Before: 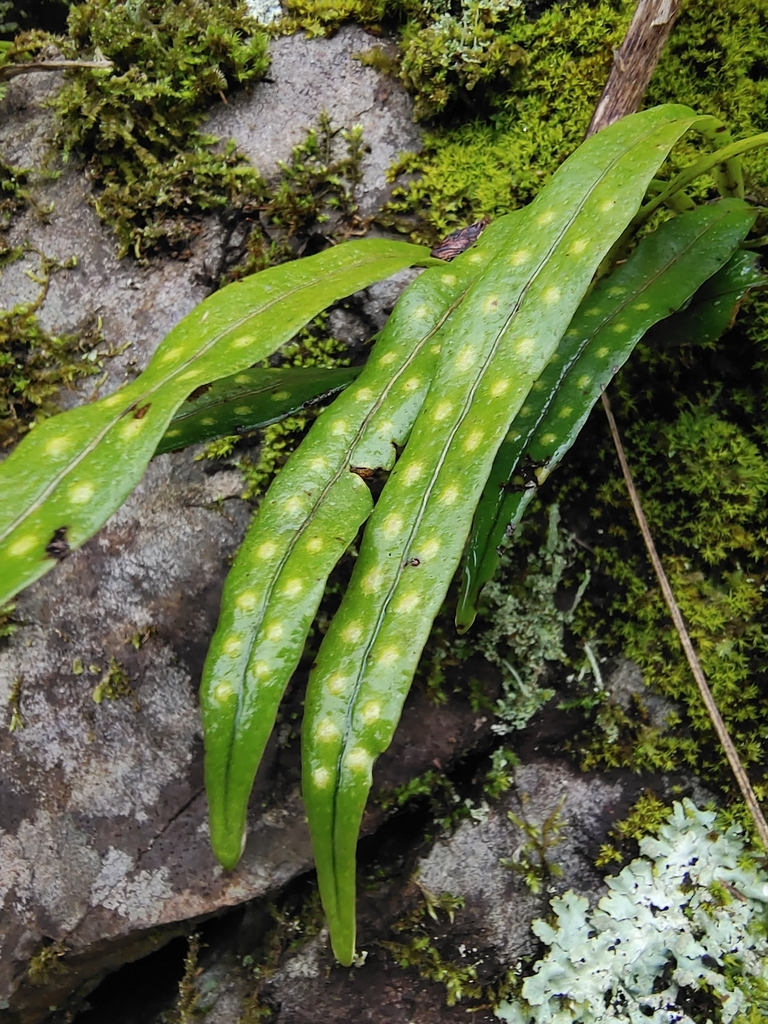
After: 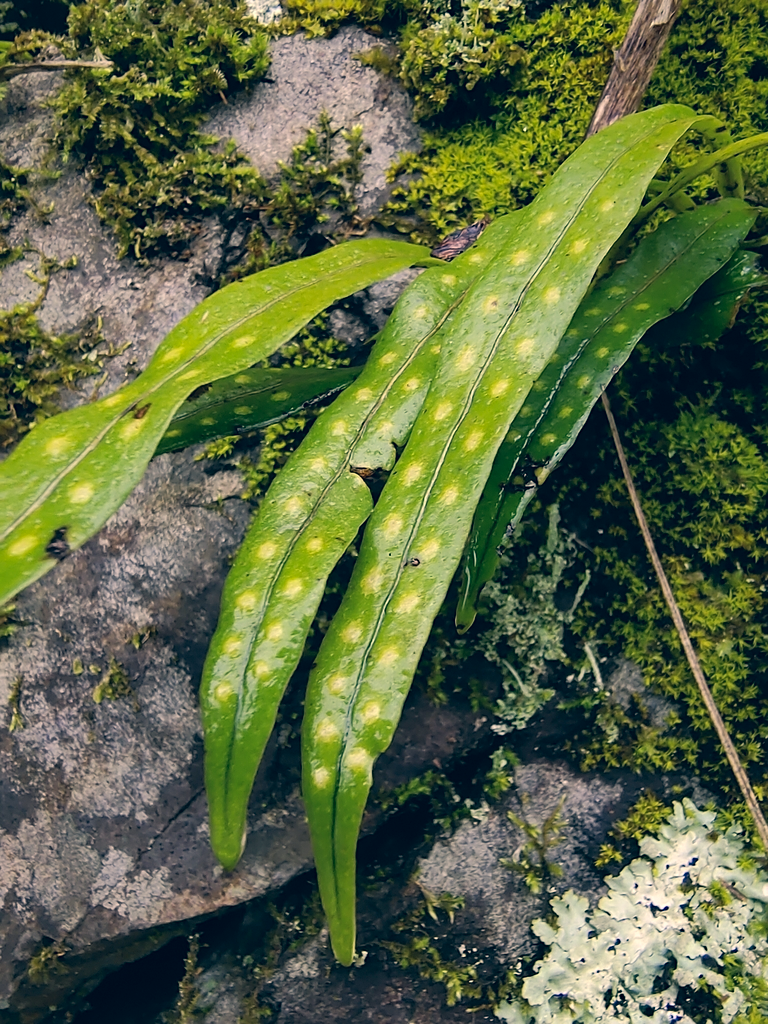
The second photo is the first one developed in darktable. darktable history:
tone equalizer: on, module defaults
sharpen: amount 0.21
color correction: highlights a* 10.3, highlights b* 14.76, shadows a* -10.3, shadows b* -15.12
